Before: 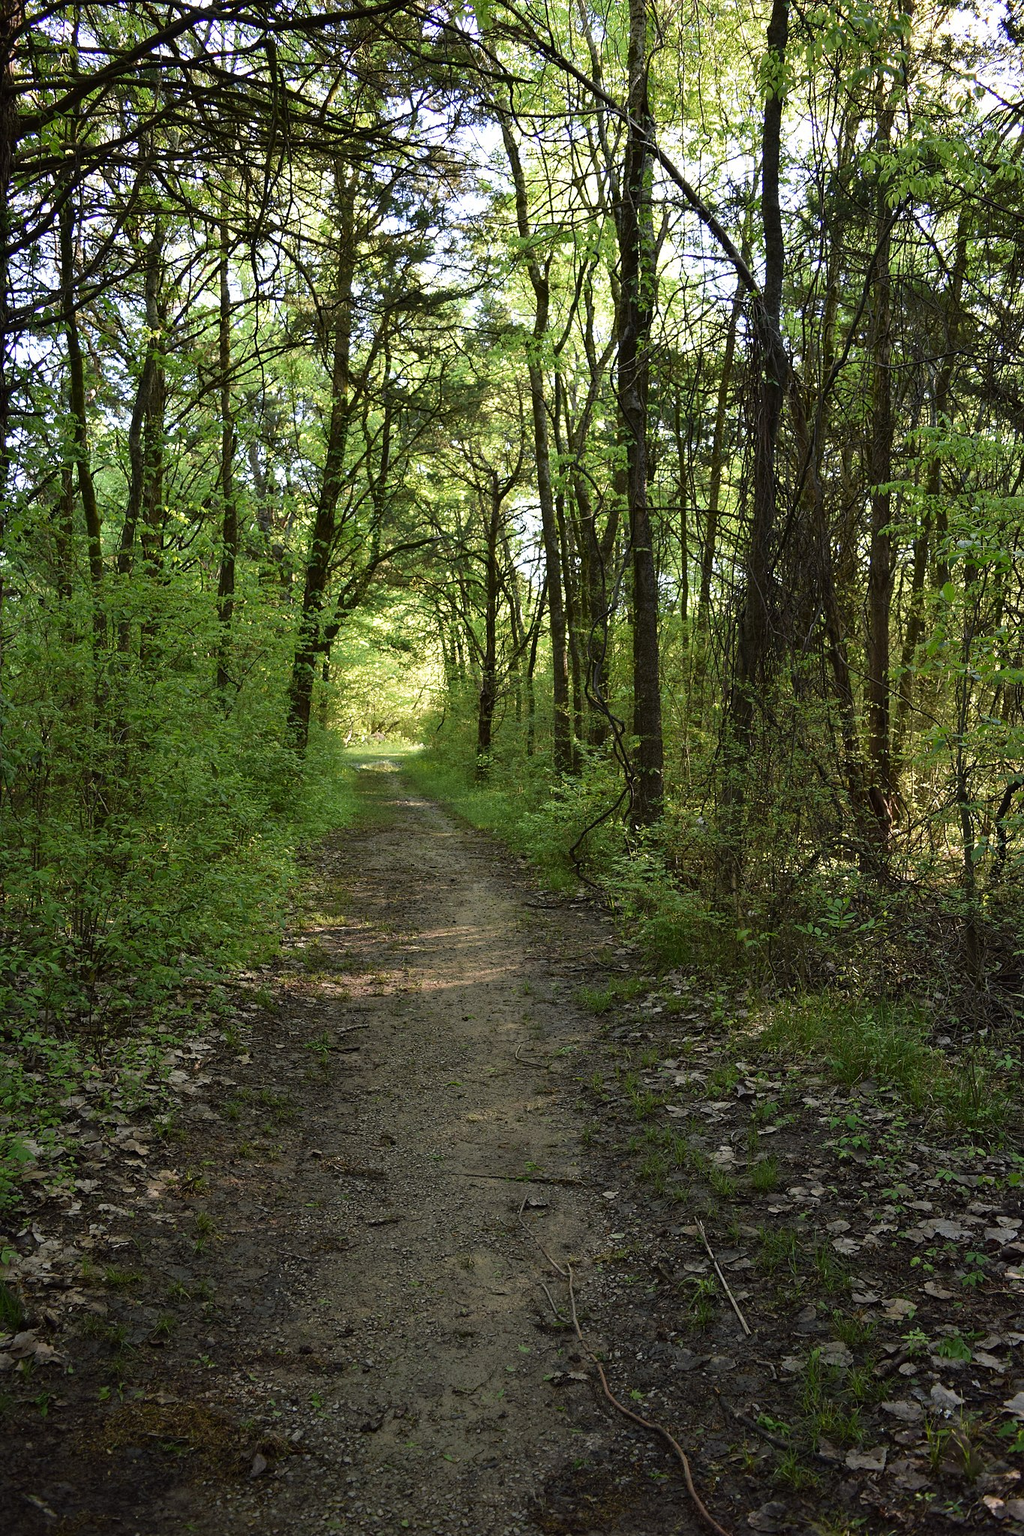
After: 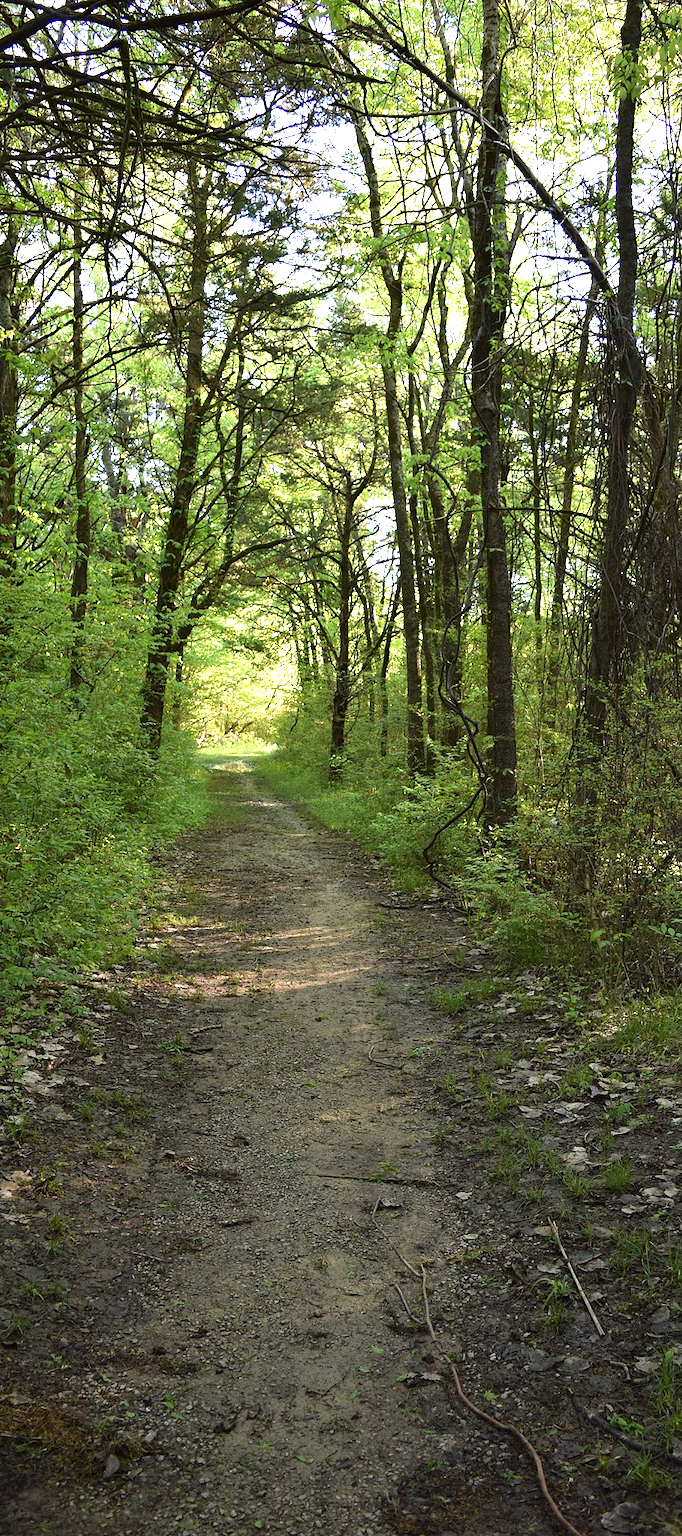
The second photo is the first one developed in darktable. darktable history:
crop and rotate: left 14.385%, right 18.948%
exposure: exposure 0.657 EV, compensate highlight preservation false
